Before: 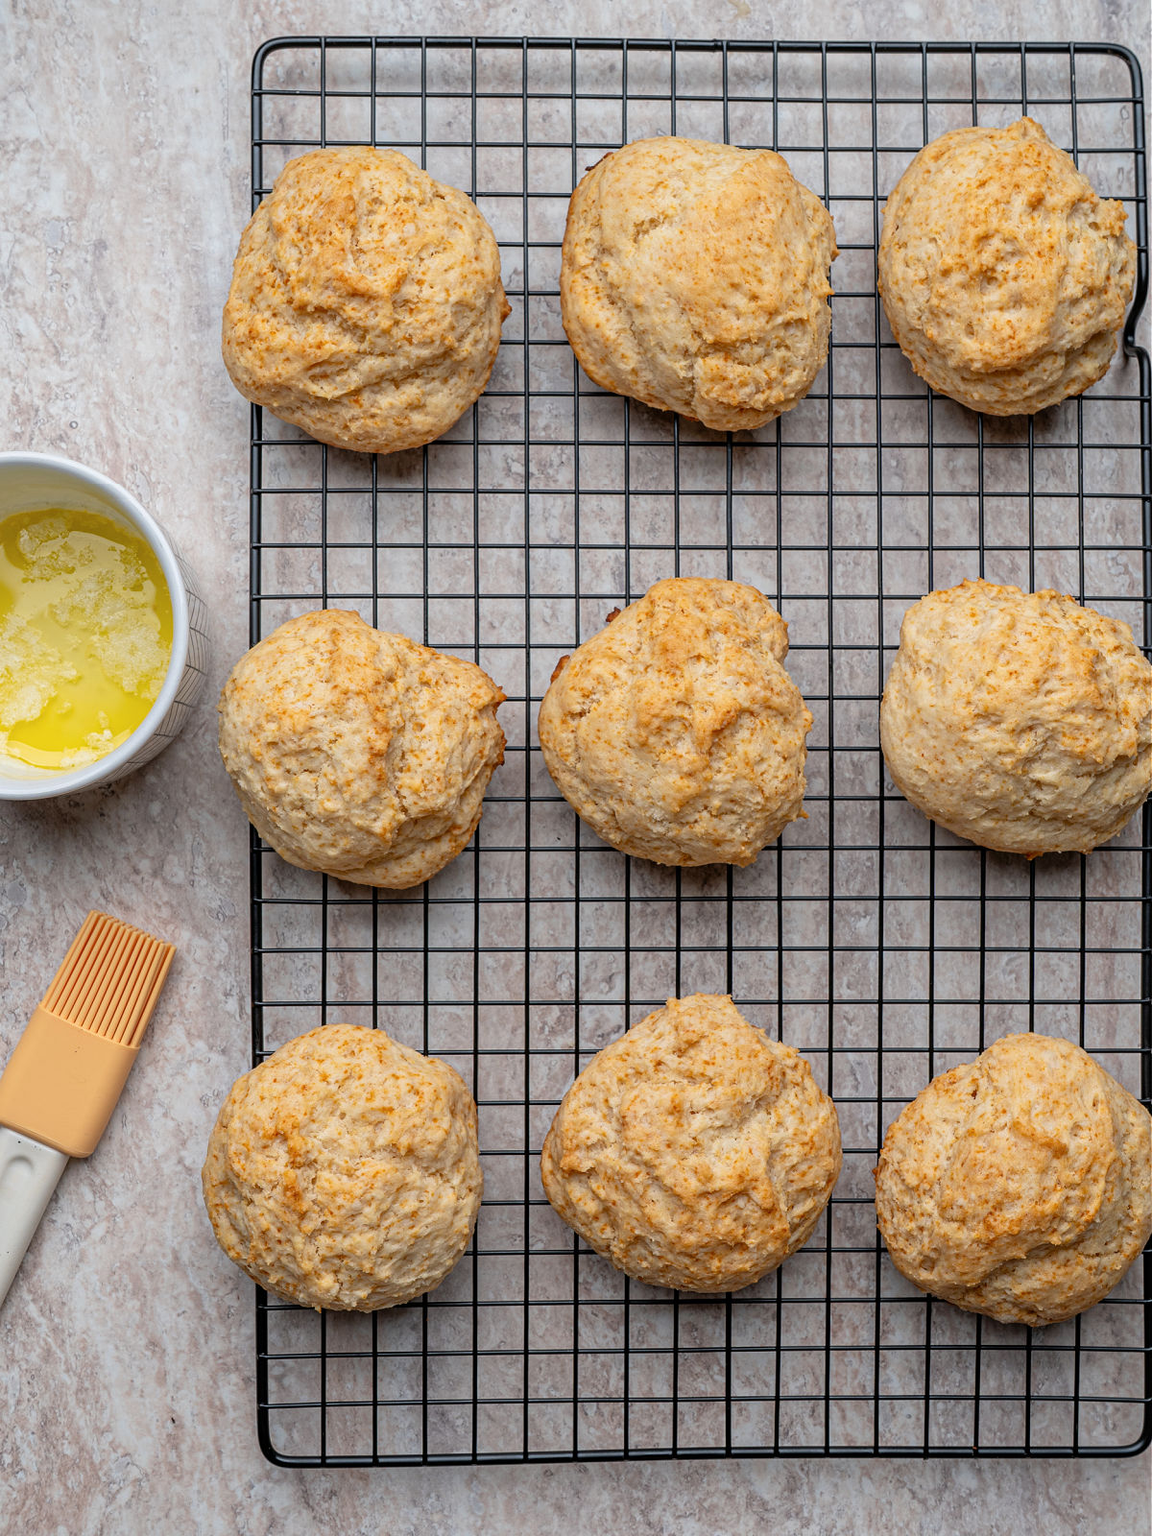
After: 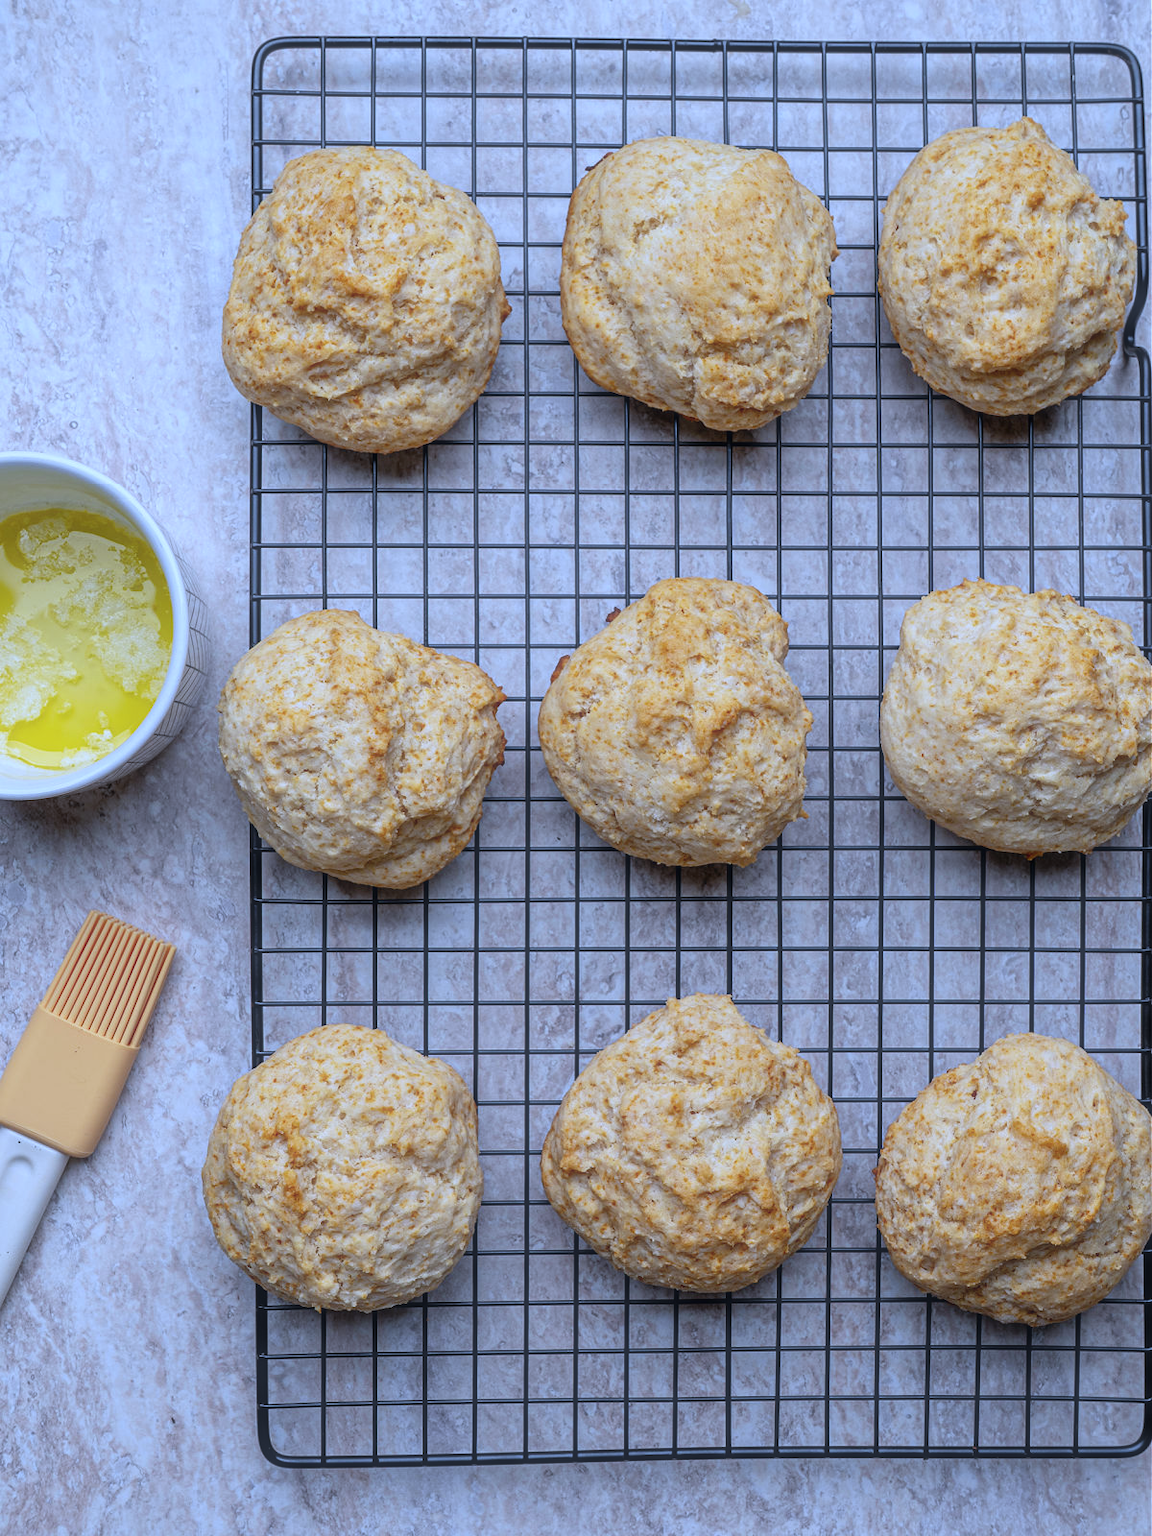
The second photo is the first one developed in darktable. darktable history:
white balance: red 0.871, blue 1.249
haze removal: strength -0.1, adaptive false
